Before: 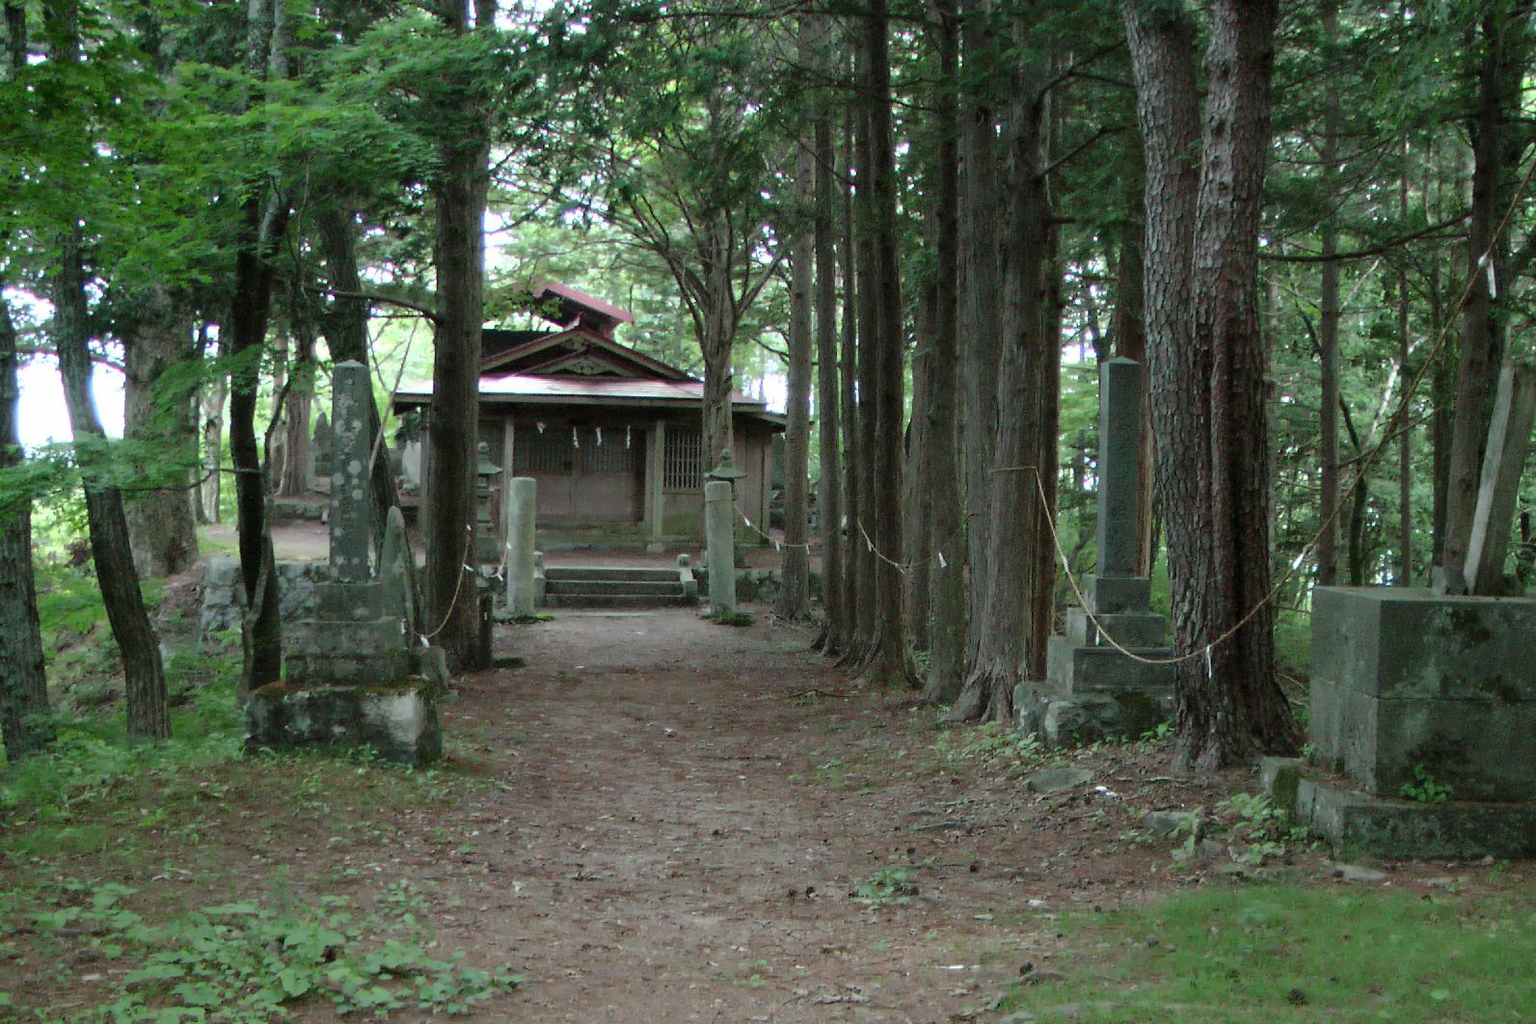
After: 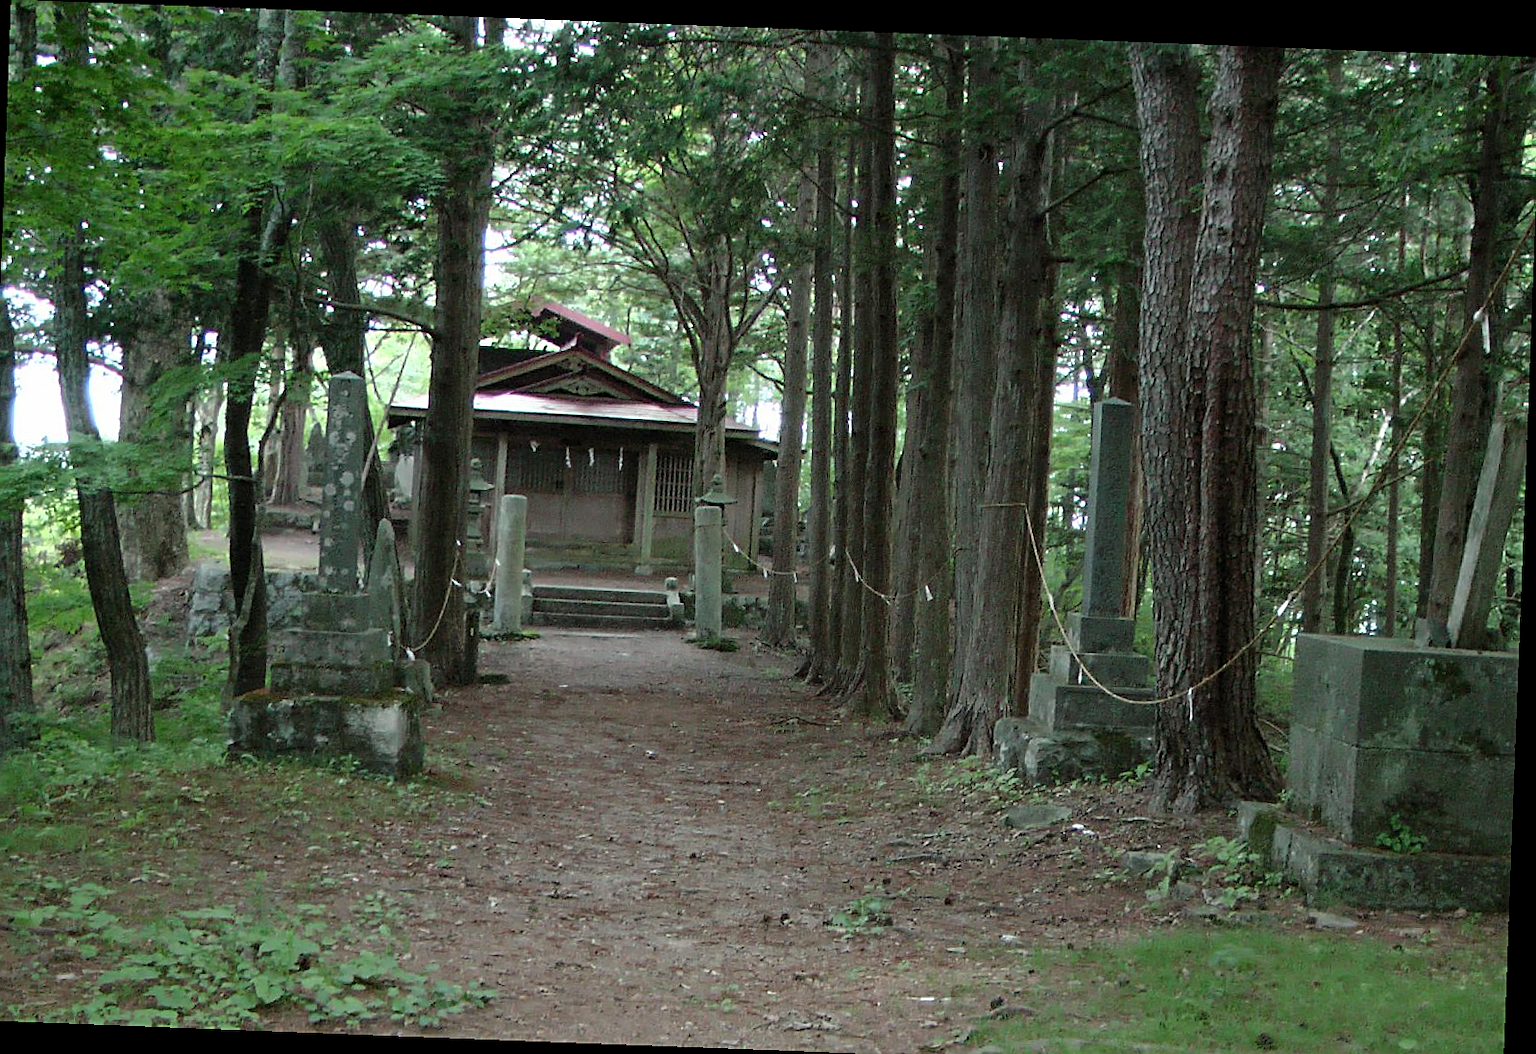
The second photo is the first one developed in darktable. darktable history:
crop: left 1.743%, right 0.268%, bottom 2.011%
rotate and perspective: rotation 2.17°, automatic cropping off
sharpen: amount 0.6
